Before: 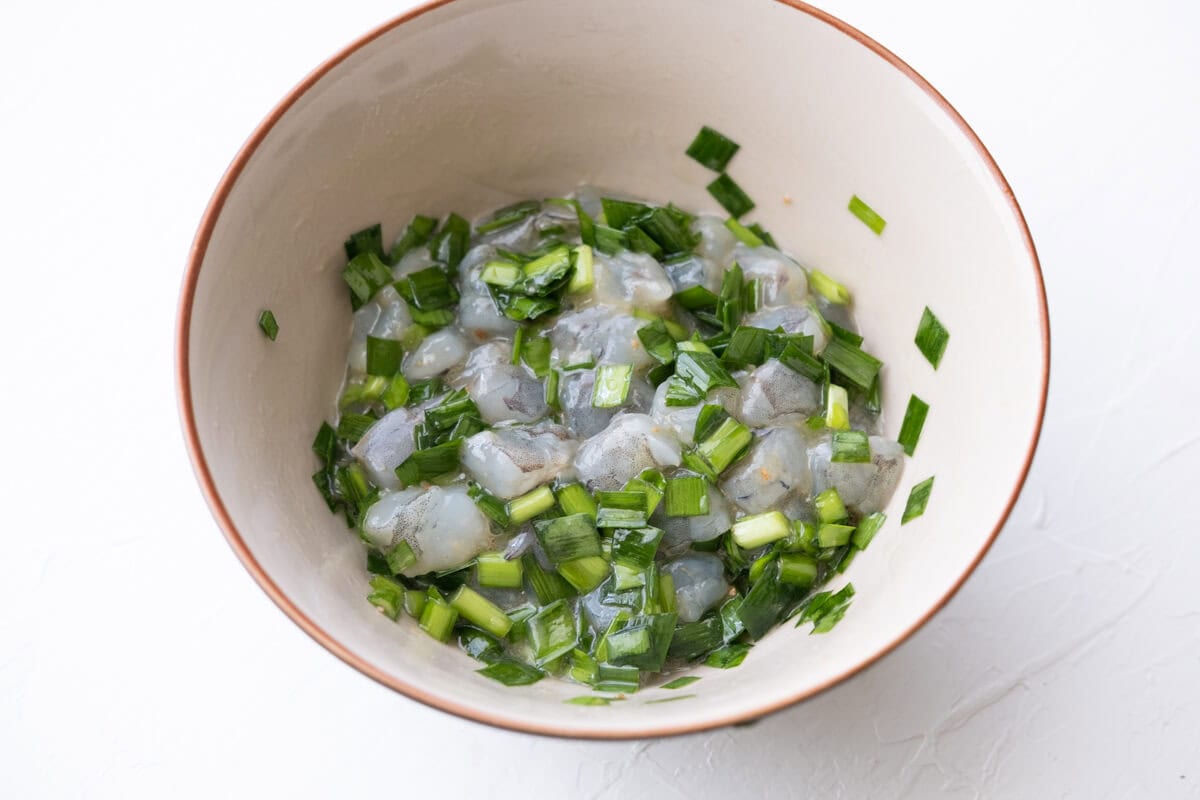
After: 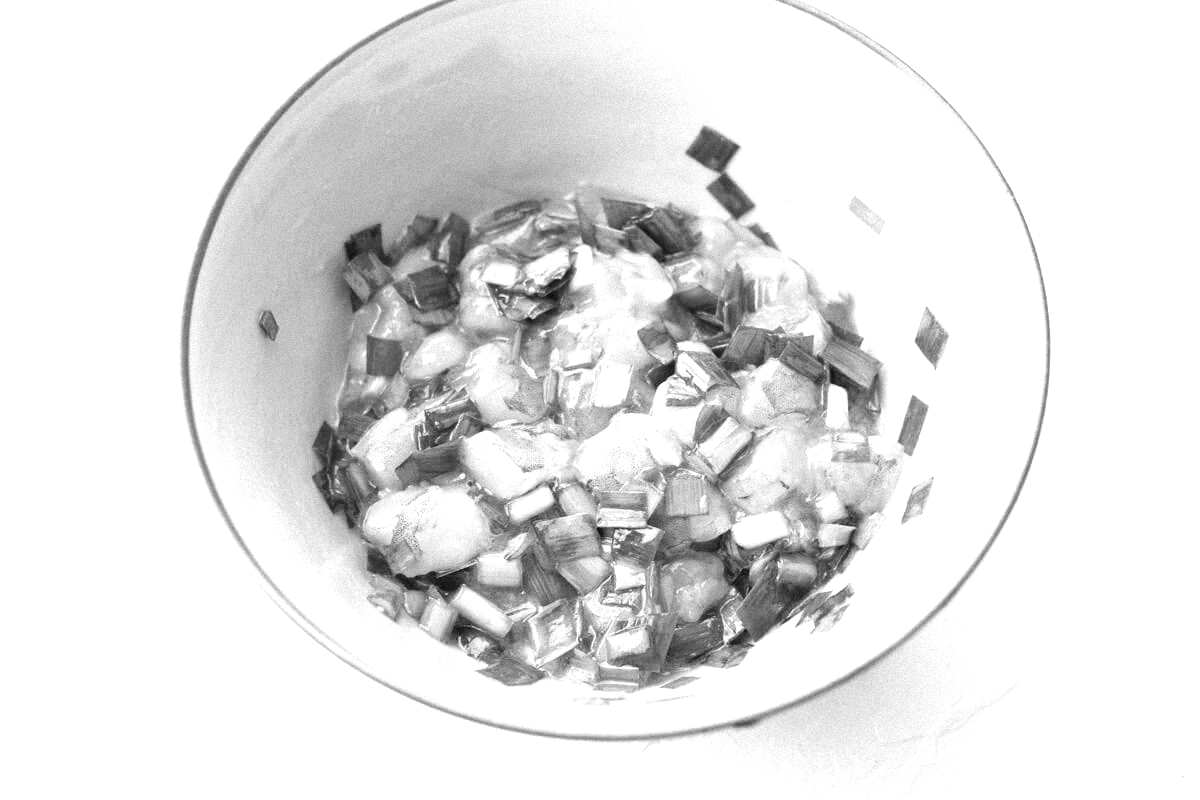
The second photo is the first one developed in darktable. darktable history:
contrast brightness saturation: contrast 0.1, saturation -0.36
exposure: black level correction 0, exposure 1.198 EV, compensate exposure bias true, compensate highlight preservation false
grain: mid-tones bias 0%
white balance: red 0.98, blue 1.034
monochrome: a 32, b 64, size 2.3
